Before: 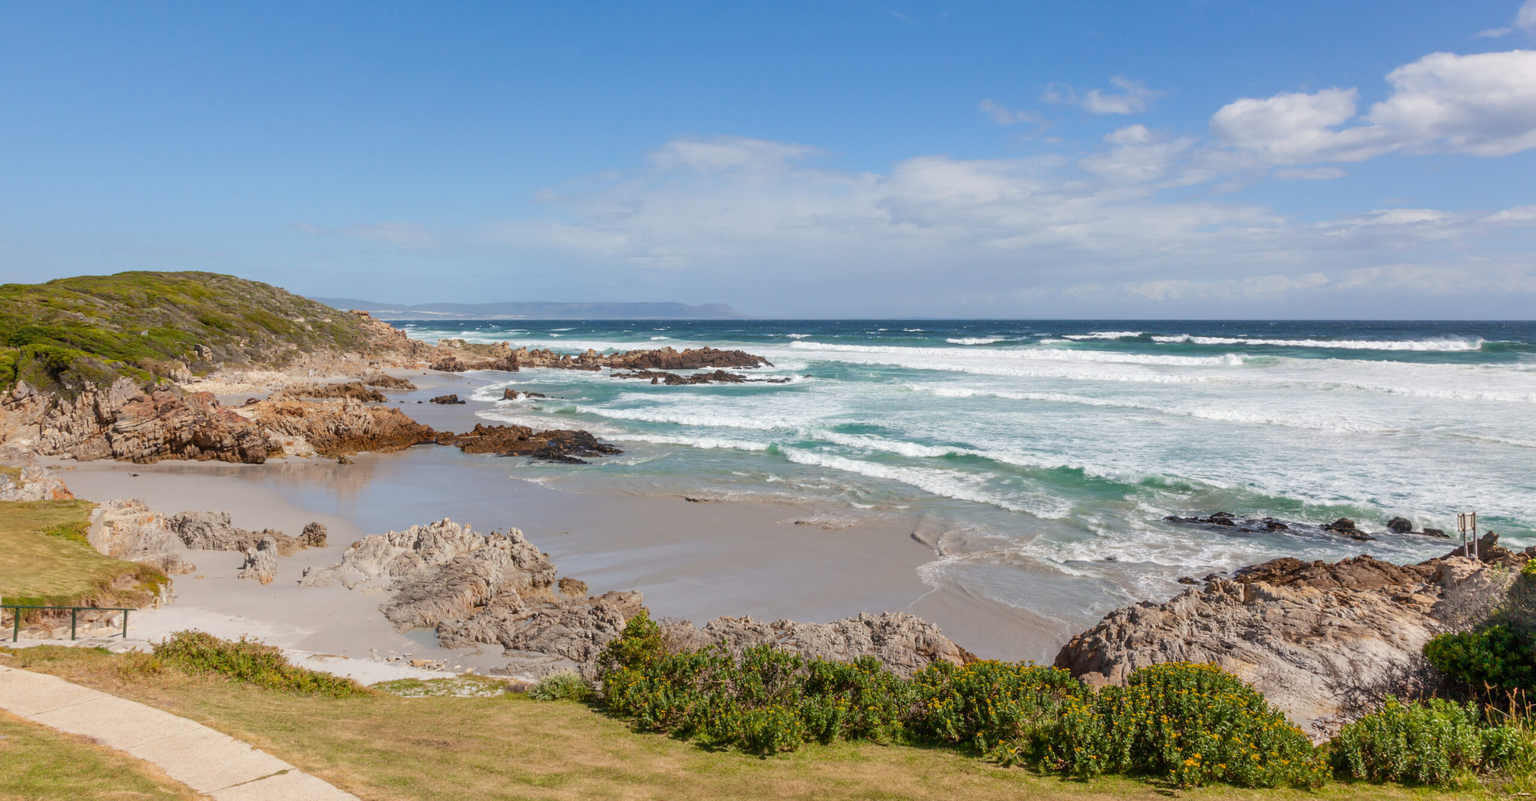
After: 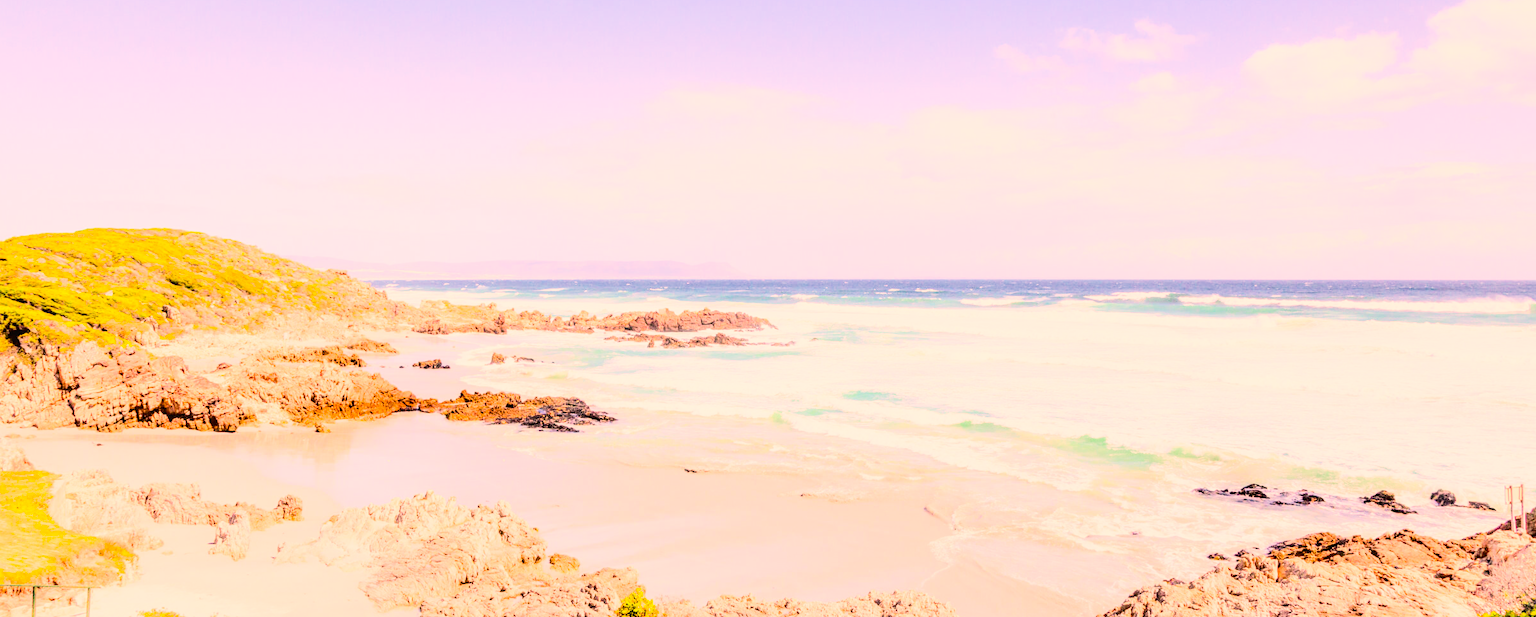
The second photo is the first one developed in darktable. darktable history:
tone equalizer: -7 EV 0.153 EV, -6 EV 0.609 EV, -5 EV 1.14 EV, -4 EV 1.33 EV, -3 EV 1.15 EV, -2 EV 0.6 EV, -1 EV 0.162 EV, edges refinement/feathering 500, mask exposure compensation -1.57 EV, preserve details no
crop: left 2.764%, top 7.12%, right 3.132%, bottom 20.34%
local contrast: on, module defaults
contrast brightness saturation: contrast 0.282
exposure: black level correction 0, exposure 1.098 EV, compensate exposure bias true, compensate highlight preservation false
filmic rgb: black relative exposure -5.09 EV, white relative exposure 3.98 EV, hardness 2.89, contrast 1.394, highlights saturation mix -30.42%
color correction: highlights a* 20.68, highlights b* 19.22
color balance rgb: global offset › luminance -0.216%, global offset › chroma 0.268%, perceptual saturation grading › global saturation 31.122%, global vibrance 20%
